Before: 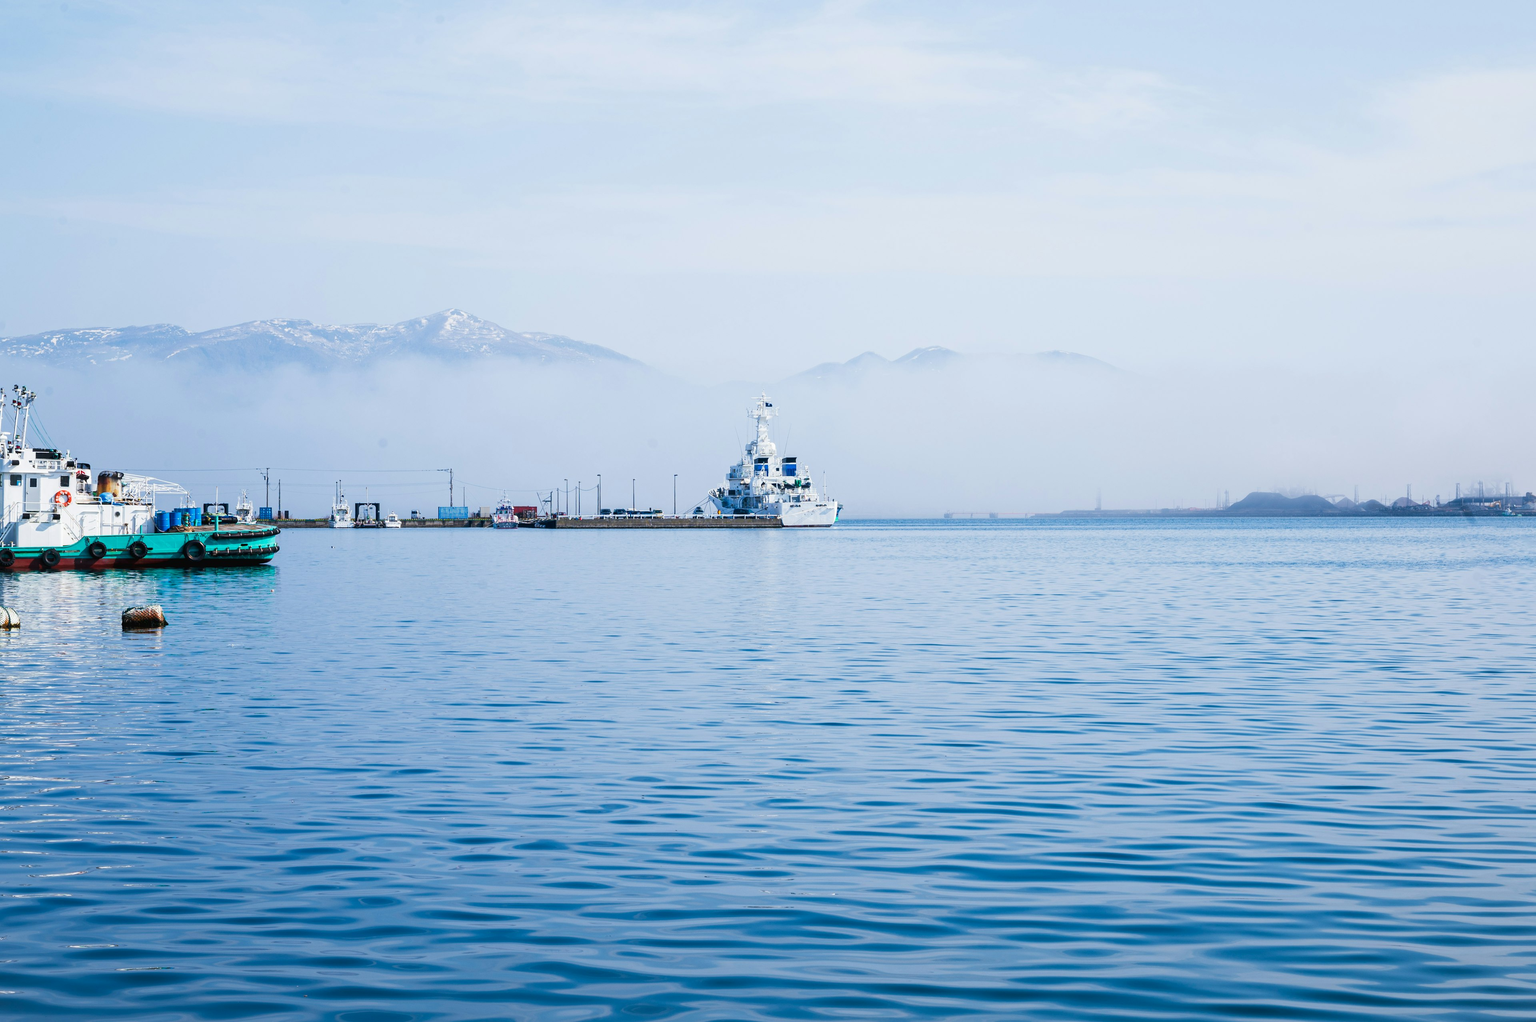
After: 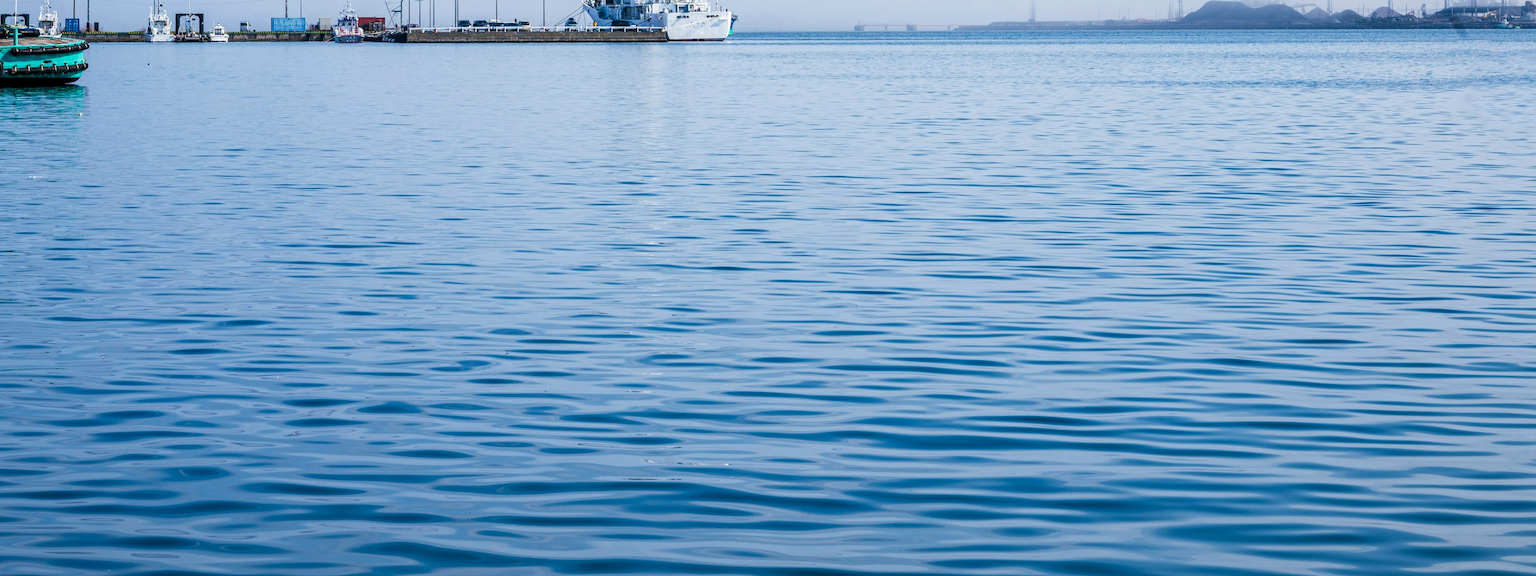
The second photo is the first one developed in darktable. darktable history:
crop and rotate: left 13.255%, top 48.105%, bottom 2.938%
base curve: curves: ch0 [(0, 0) (0.303, 0.277) (1, 1)], preserve colors none
local contrast: on, module defaults
